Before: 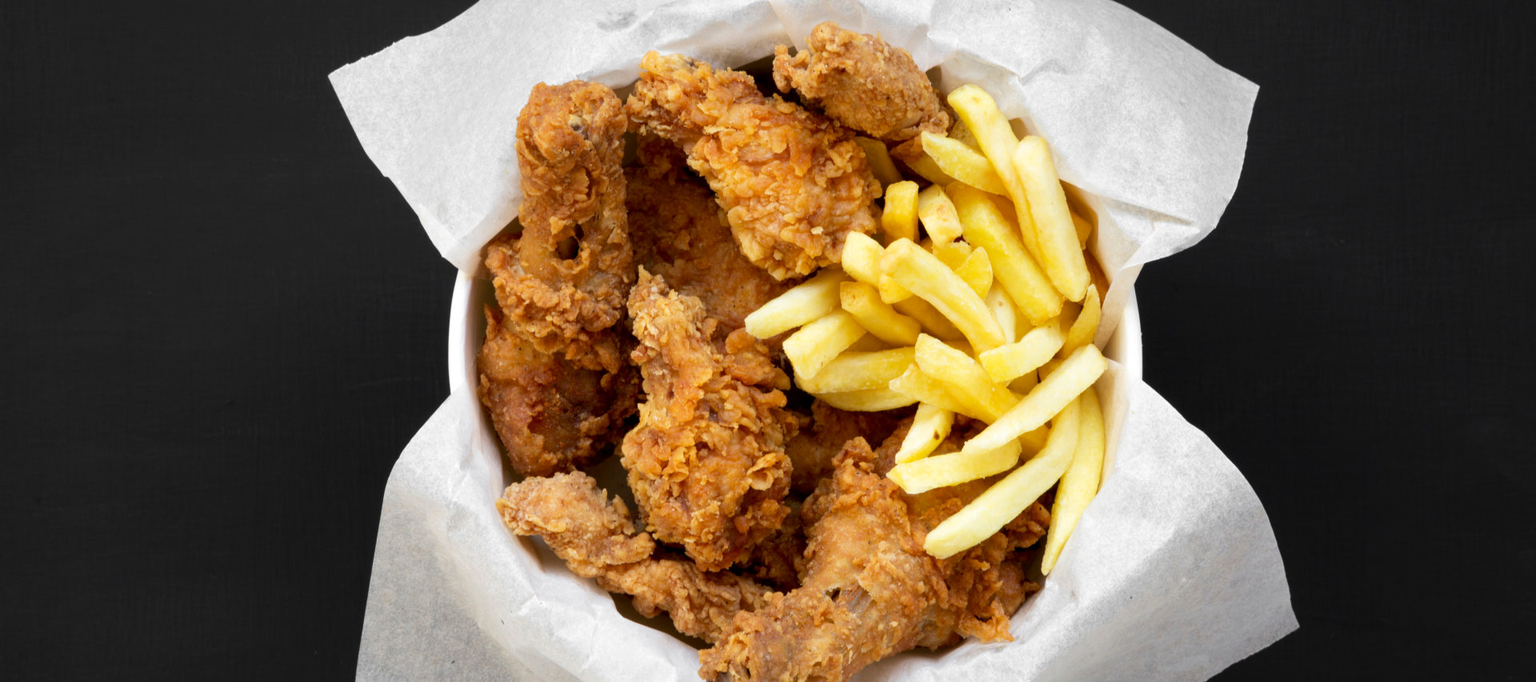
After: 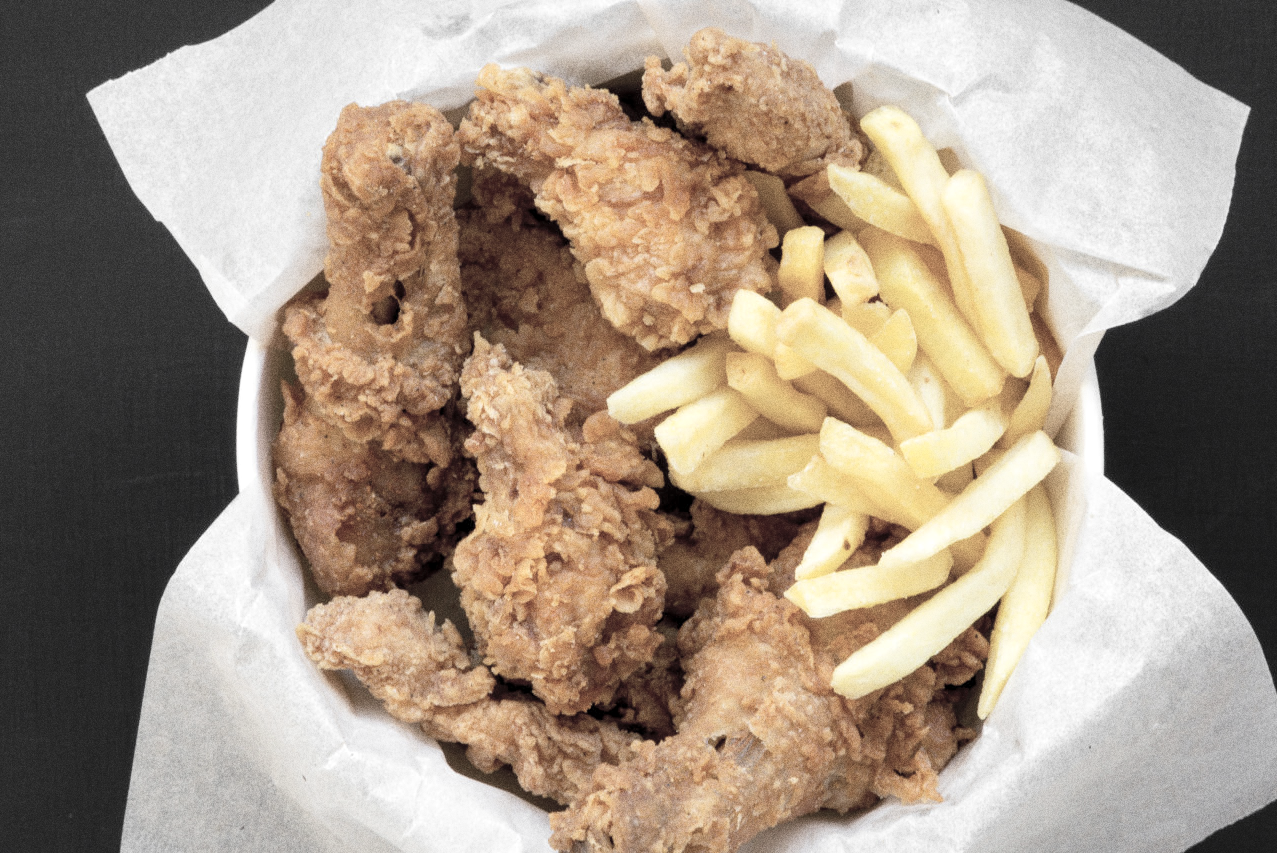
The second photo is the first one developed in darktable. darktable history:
crop: left 16.899%, right 16.556%
local contrast: highlights 100%, shadows 100%, detail 120%, midtone range 0.2
white balance: emerald 1
grain: coarseness 9.61 ISO, strength 35.62%
contrast brightness saturation: brightness 0.18, saturation -0.5
